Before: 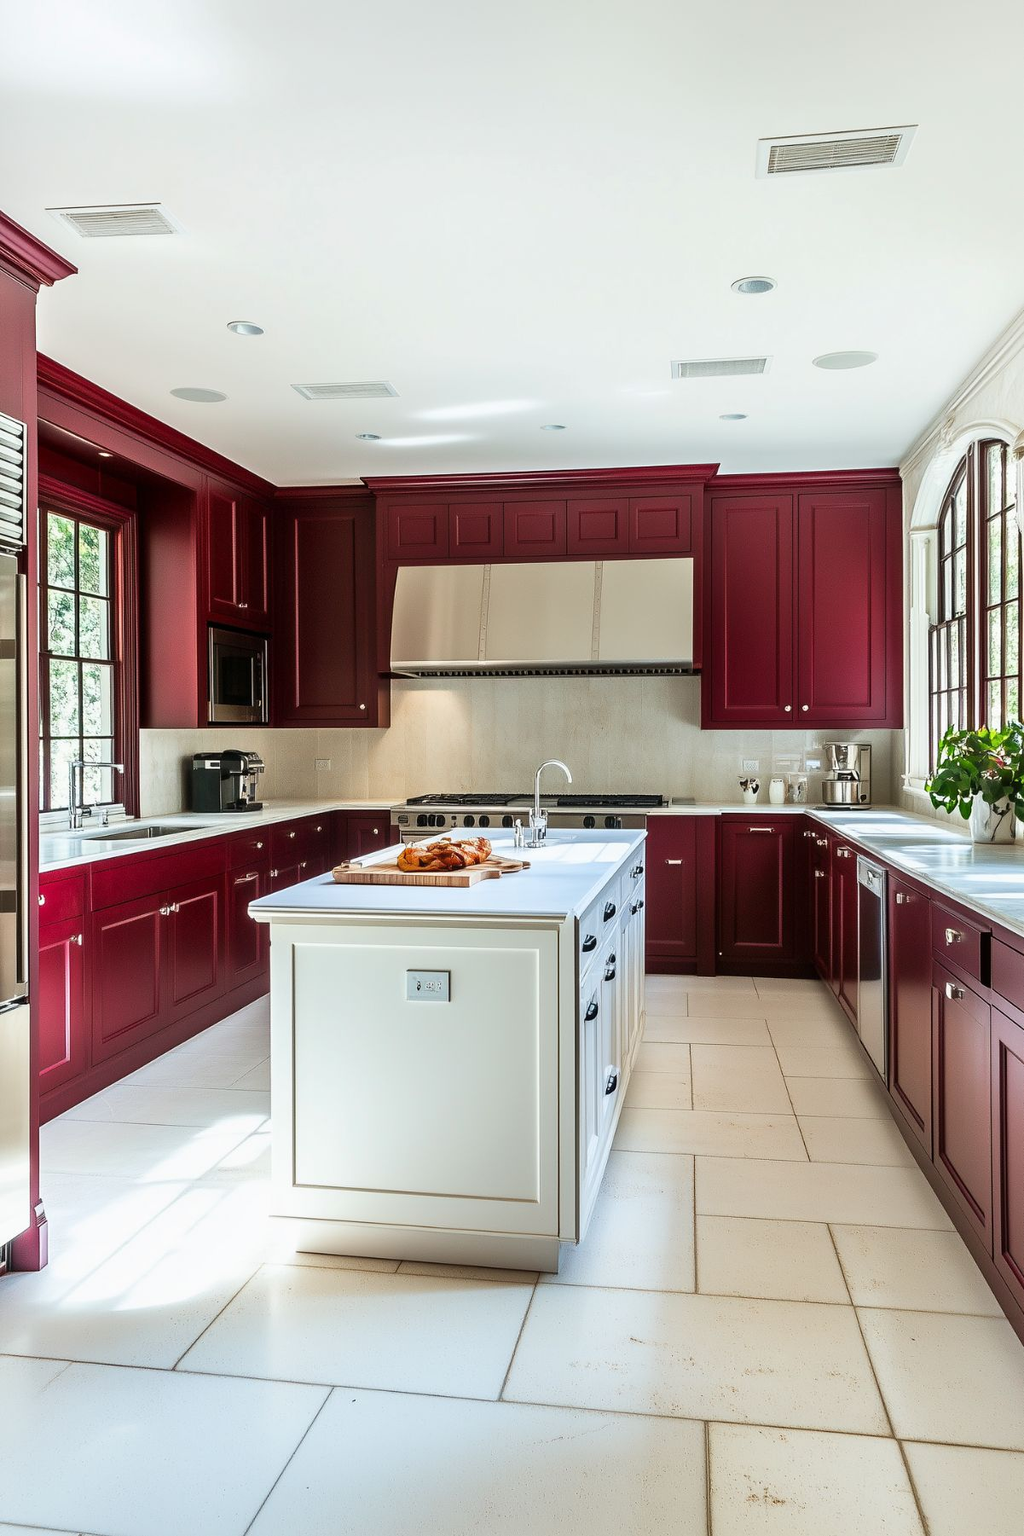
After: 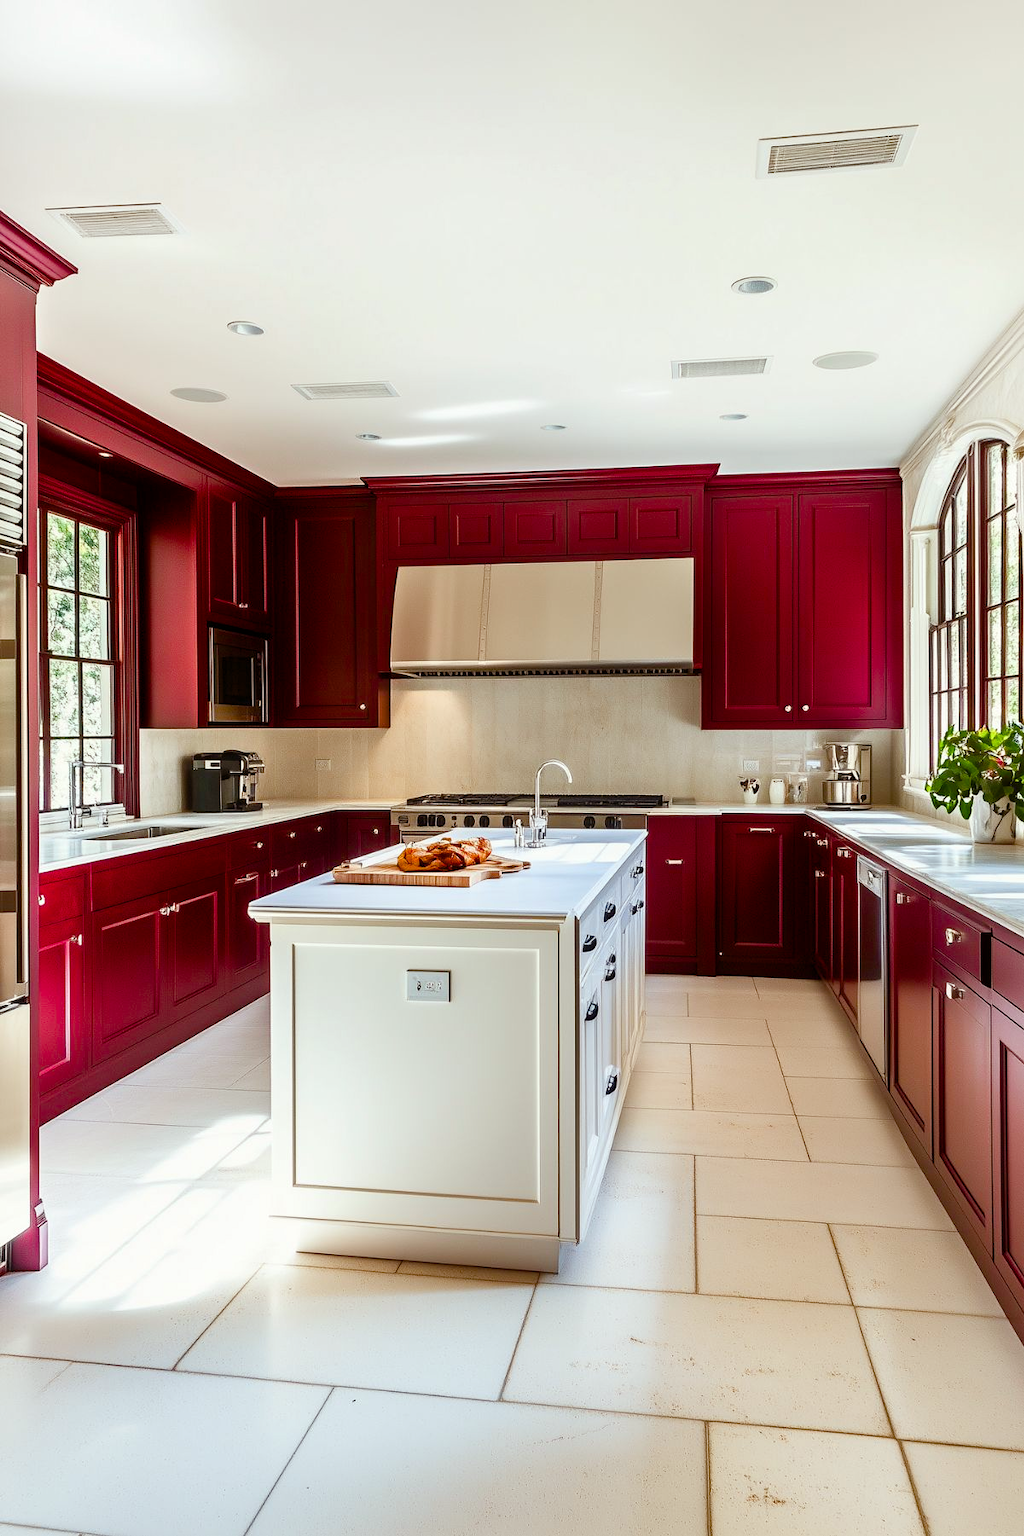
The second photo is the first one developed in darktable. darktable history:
color balance rgb: shadows lift › chroma 2.01%, shadows lift › hue 219.49°, power › chroma 1.536%, power › hue 28.57°, perceptual saturation grading › global saturation 20%, perceptual saturation grading › highlights -25.163%, perceptual saturation grading › shadows 49.806%
